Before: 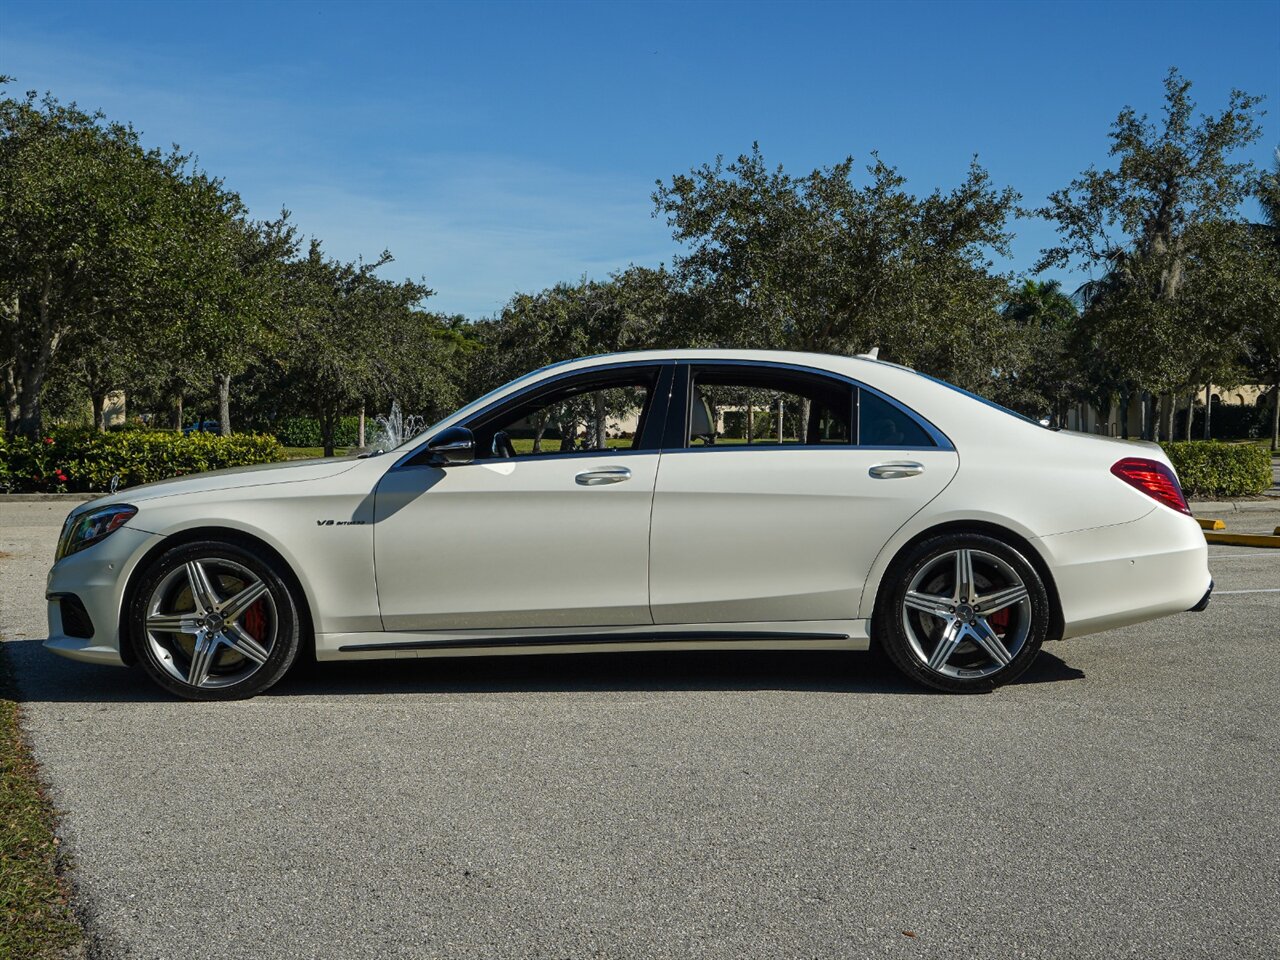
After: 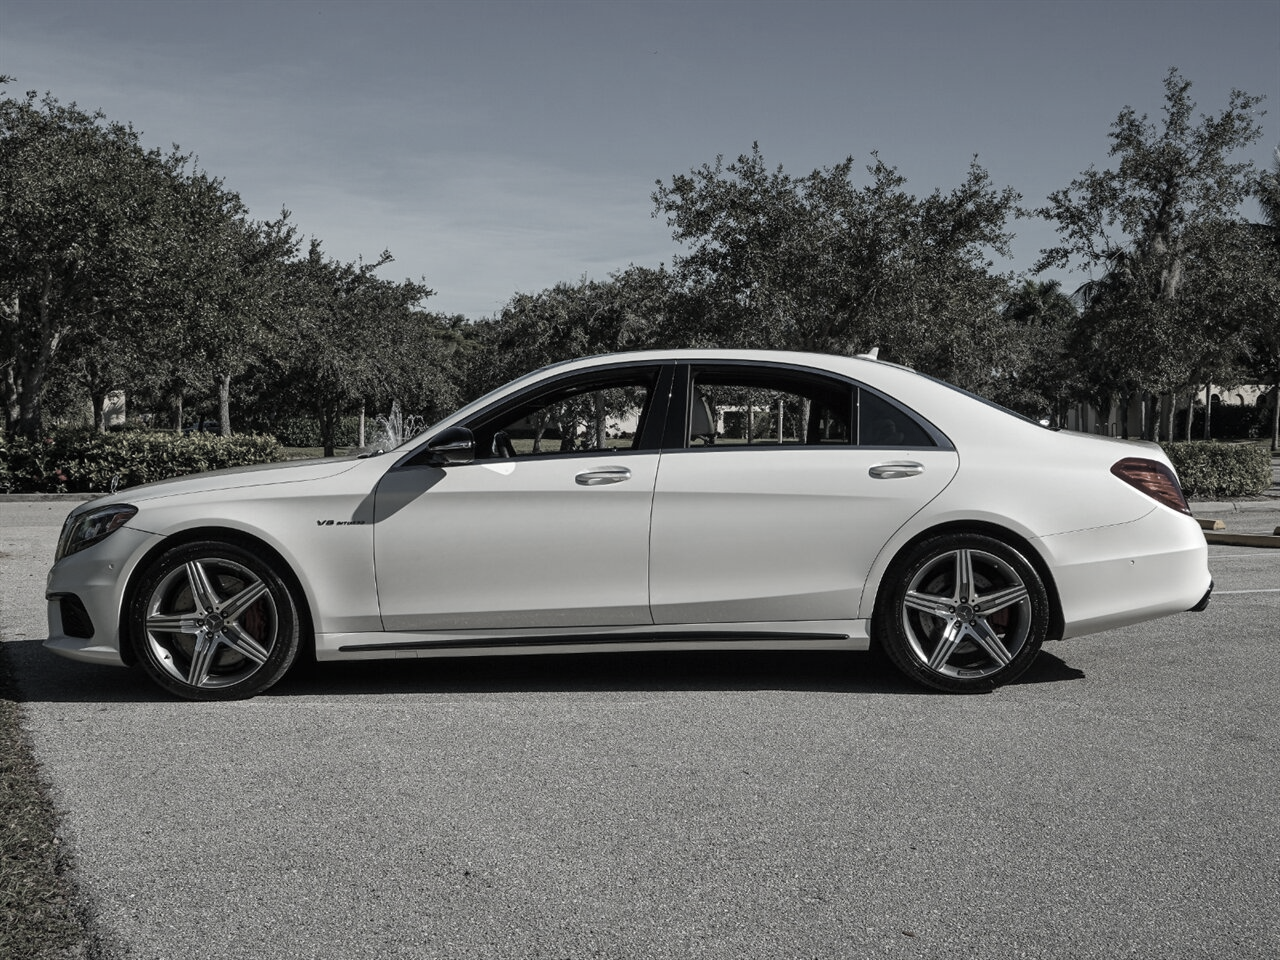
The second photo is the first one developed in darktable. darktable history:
color correction: highlights b* -0.019, saturation 0.213
